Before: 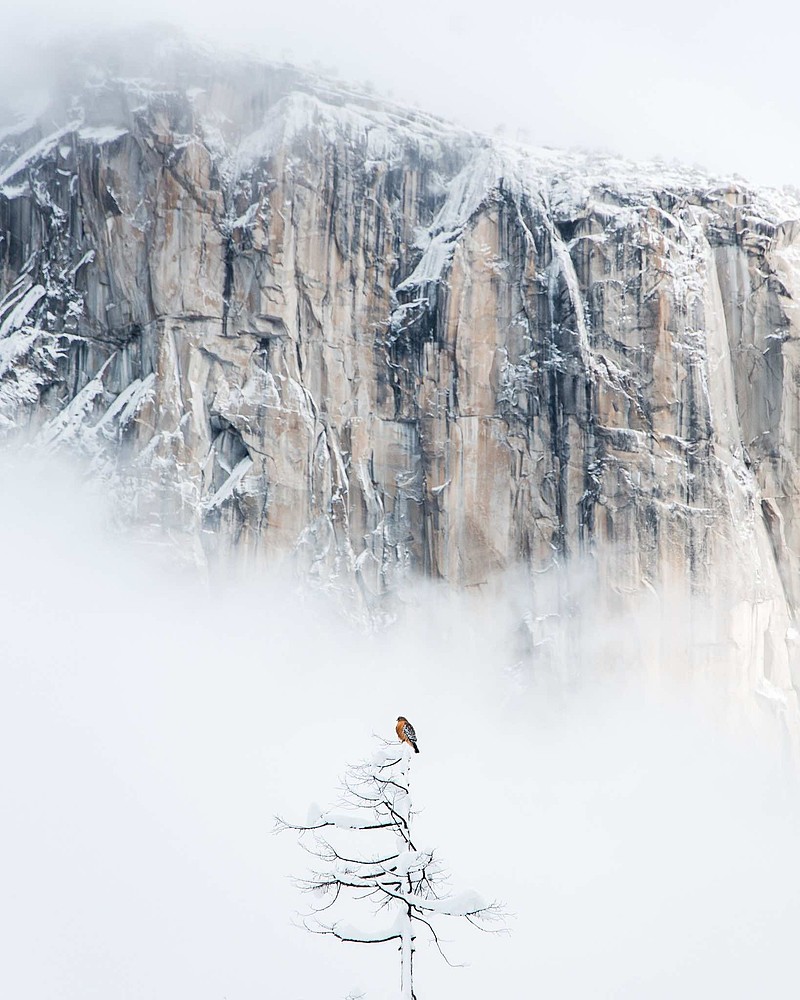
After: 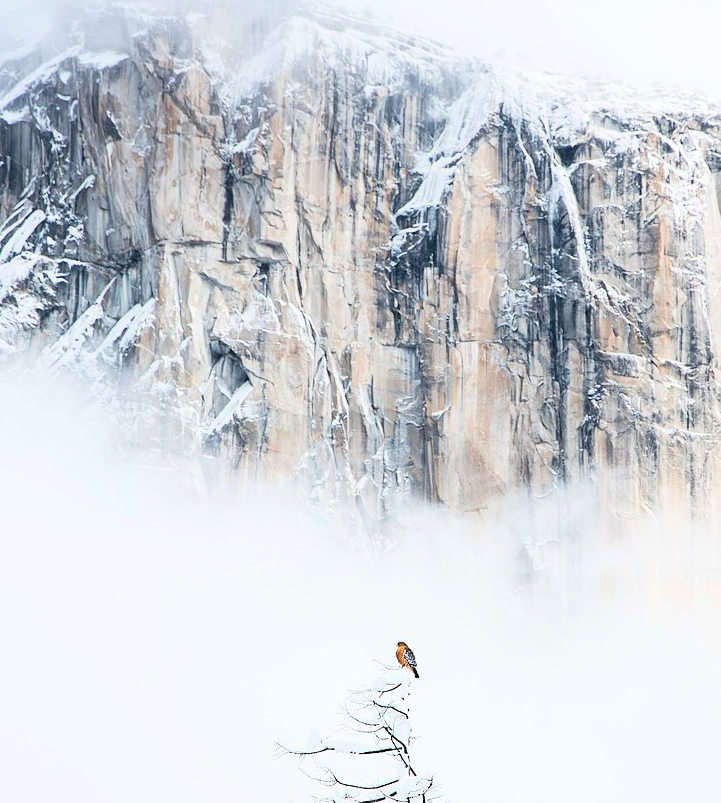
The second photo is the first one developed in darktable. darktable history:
crop: top 7.548%, right 9.831%, bottom 12.086%
contrast brightness saturation: contrast 0.201, brightness 0.16, saturation 0.22
tone equalizer: on, module defaults
